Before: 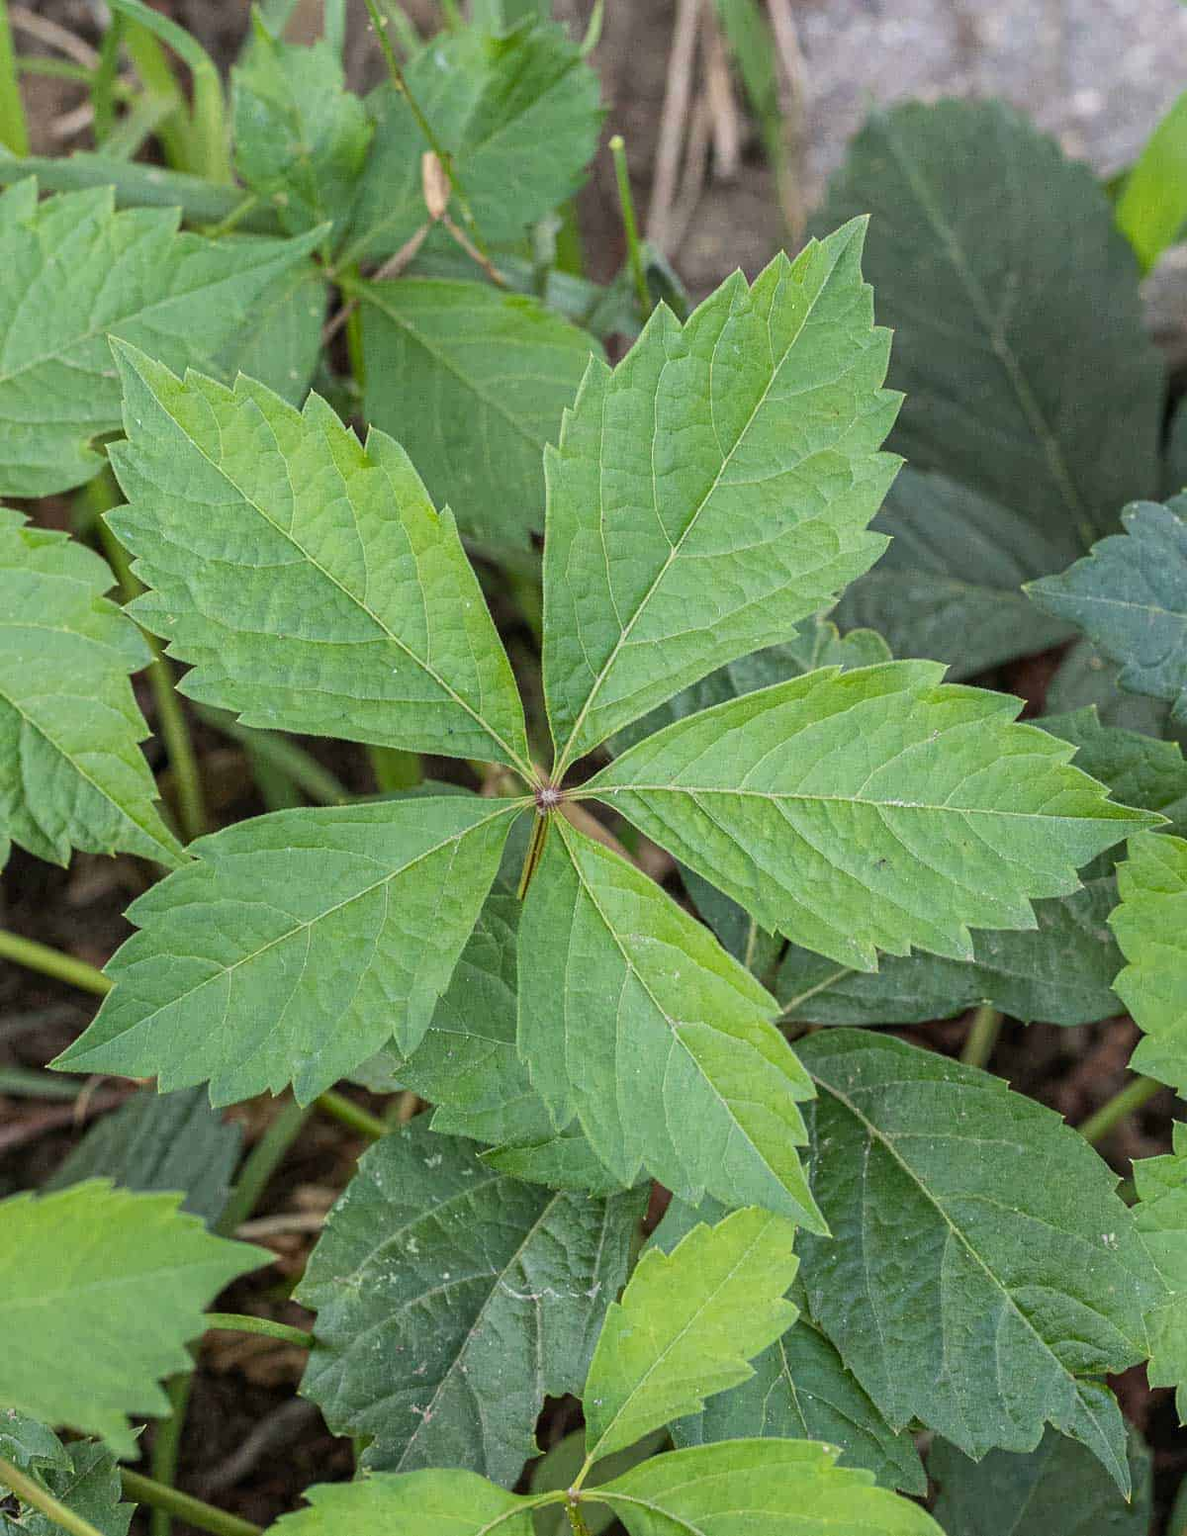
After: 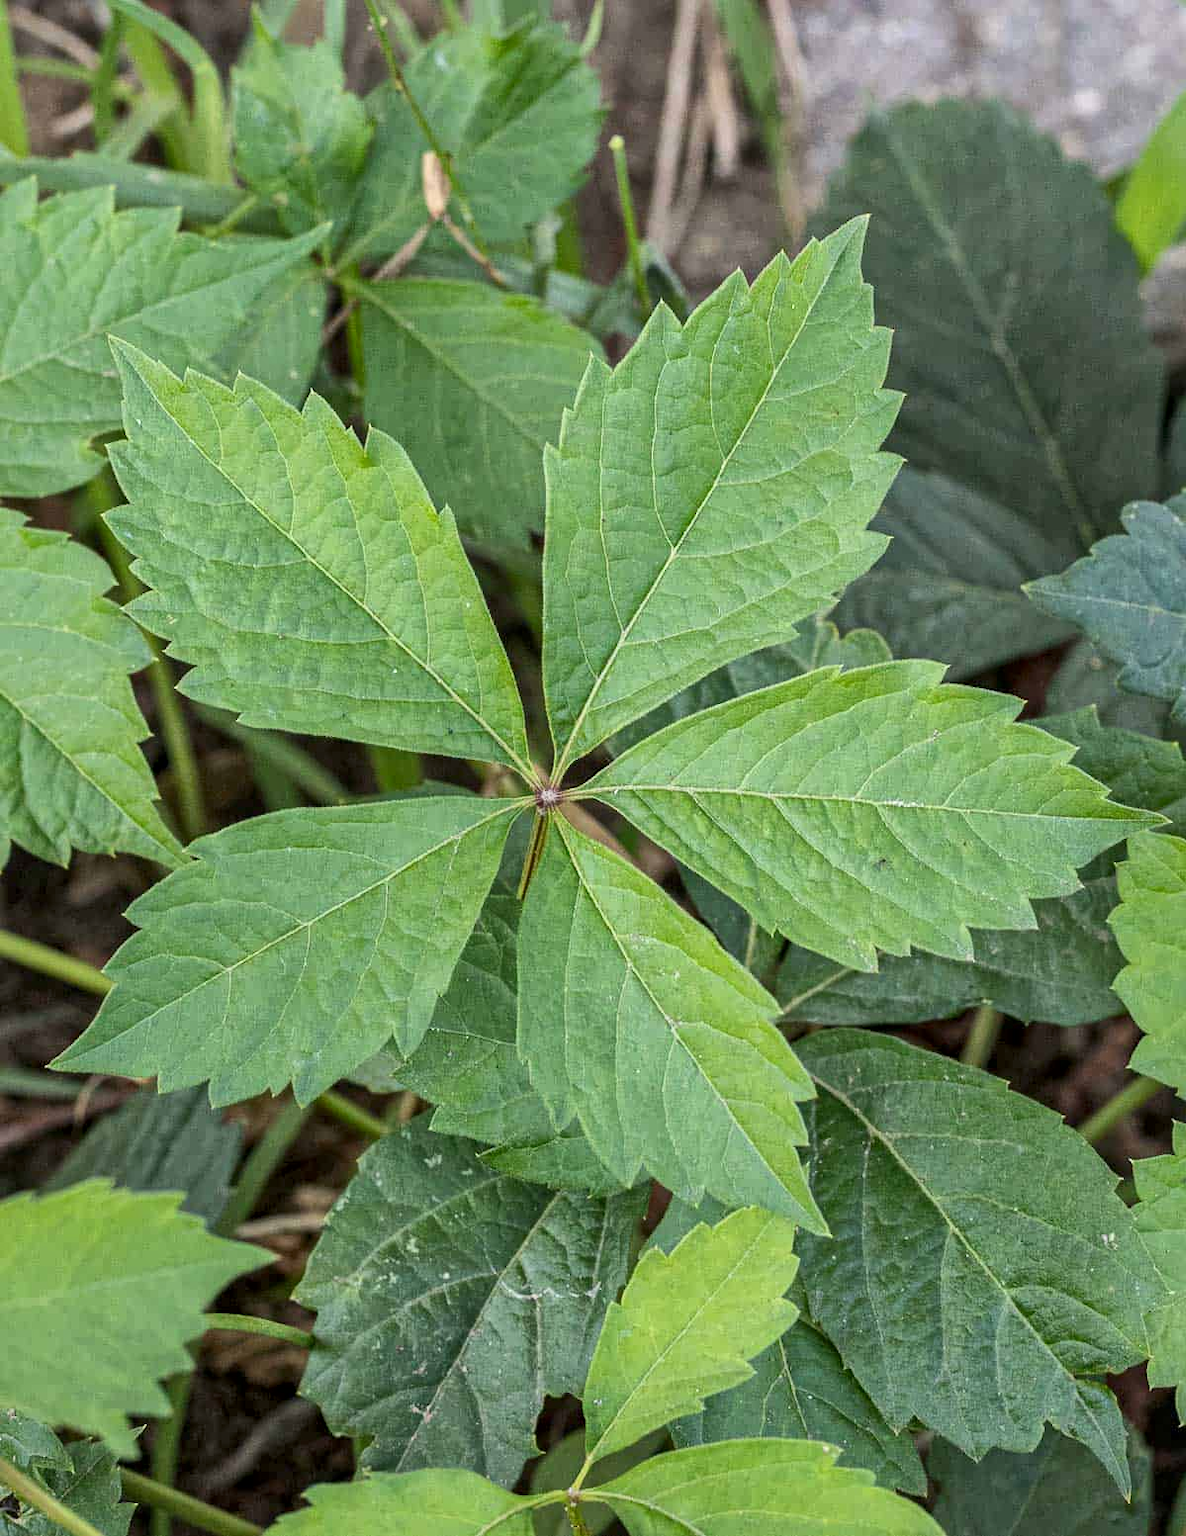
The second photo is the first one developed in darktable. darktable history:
local contrast: mode bilateral grid, contrast 21, coarseness 49, detail 144%, midtone range 0.2
